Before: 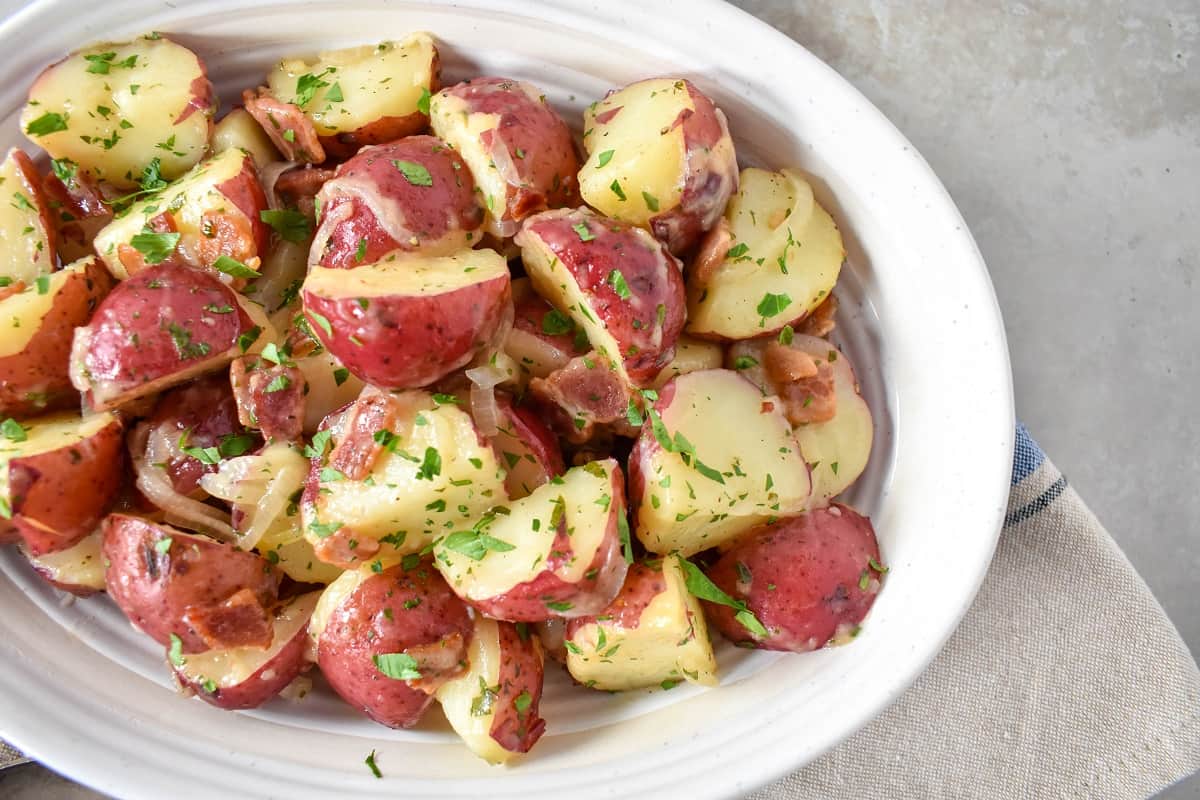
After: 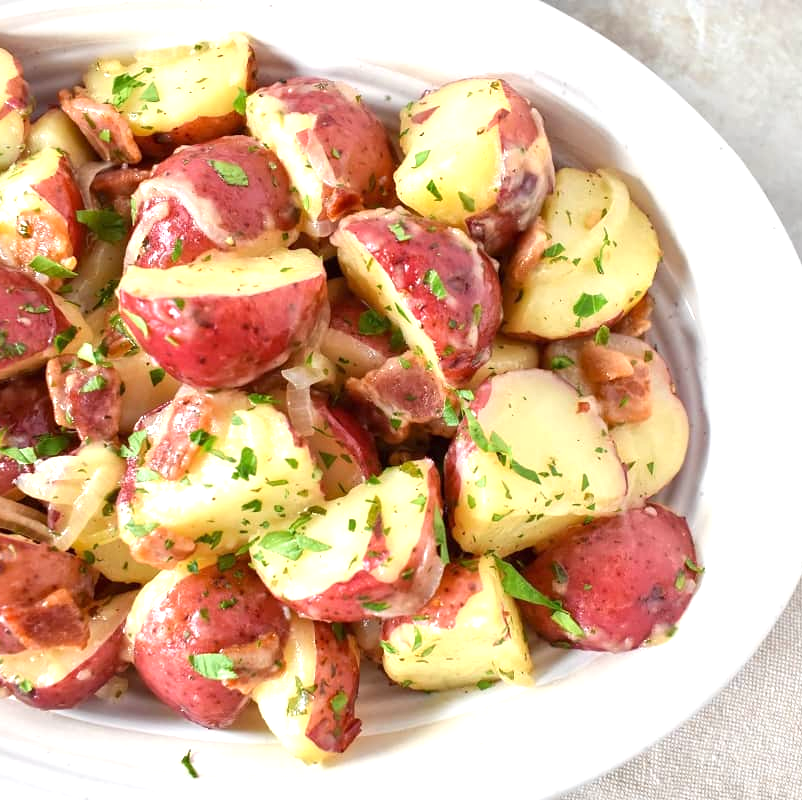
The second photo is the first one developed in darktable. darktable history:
exposure: exposure 0.602 EV, compensate highlight preservation false
crop: left 15.409%, right 17.75%
